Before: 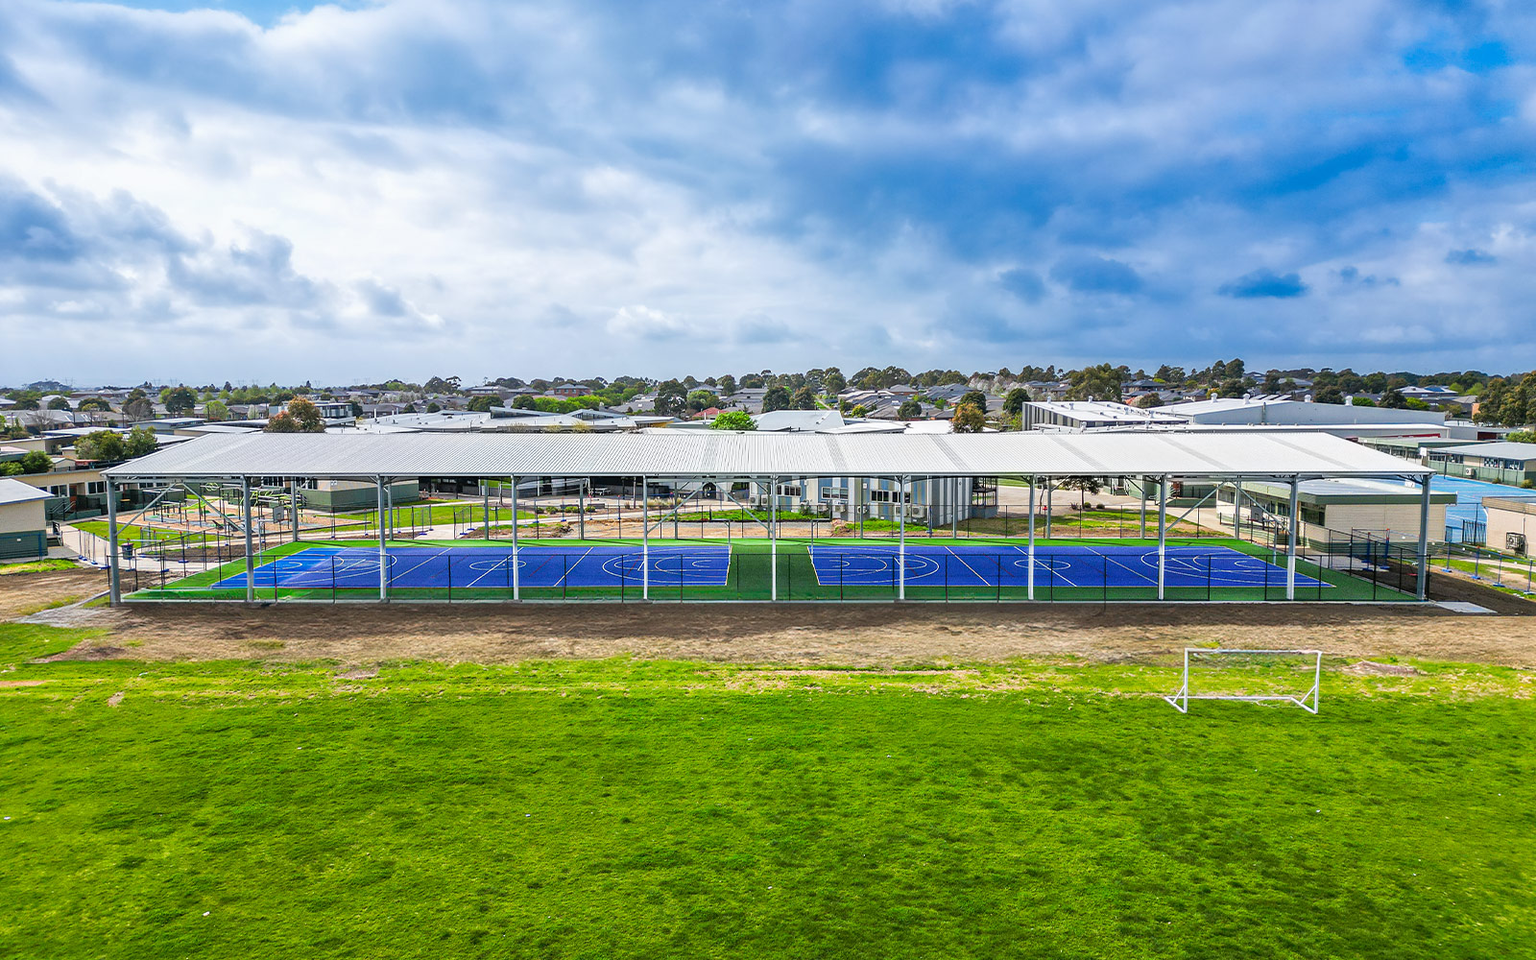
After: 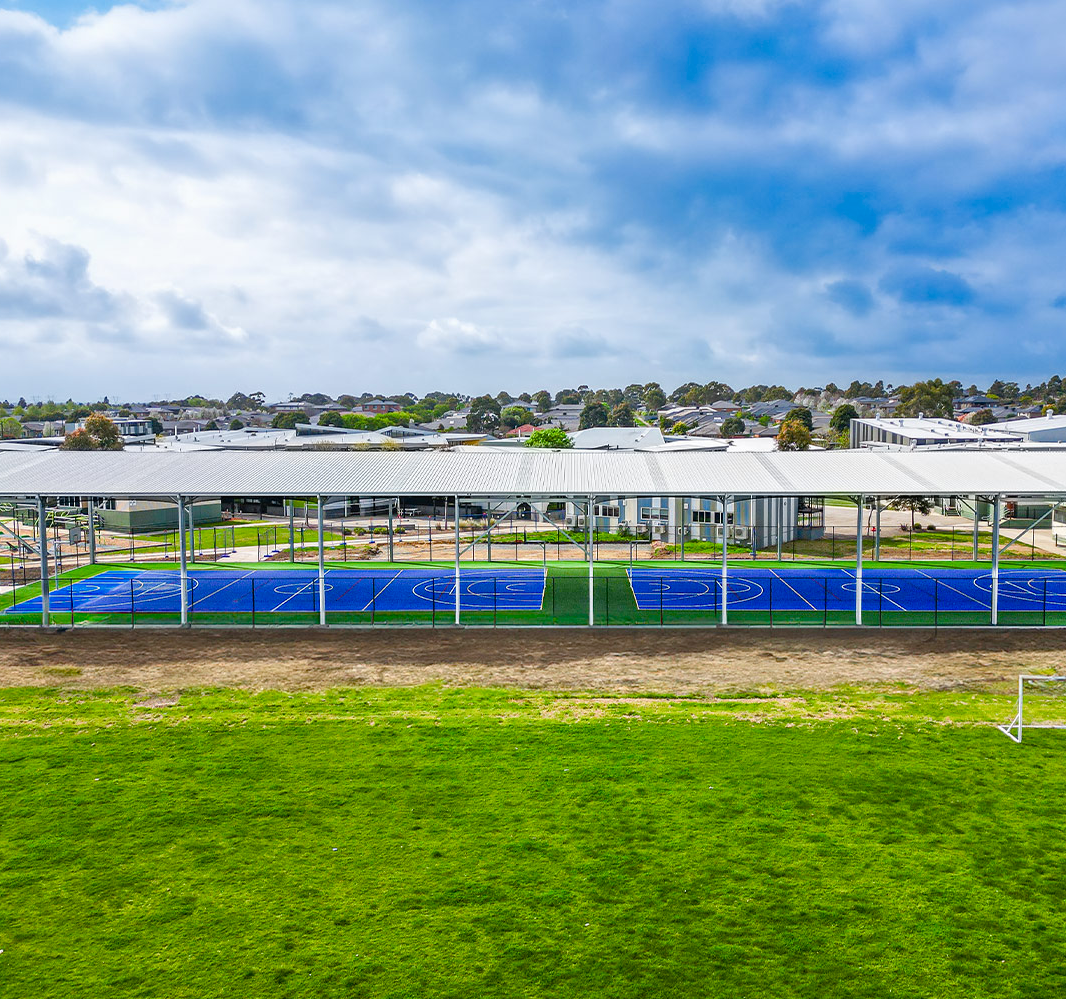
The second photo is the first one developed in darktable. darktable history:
crop and rotate: left 13.537%, right 19.796%
color balance rgb: perceptual saturation grading › global saturation 20%, perceptual saturation grading › highlights -25%, perceptual saturation grading › shadows 25%
